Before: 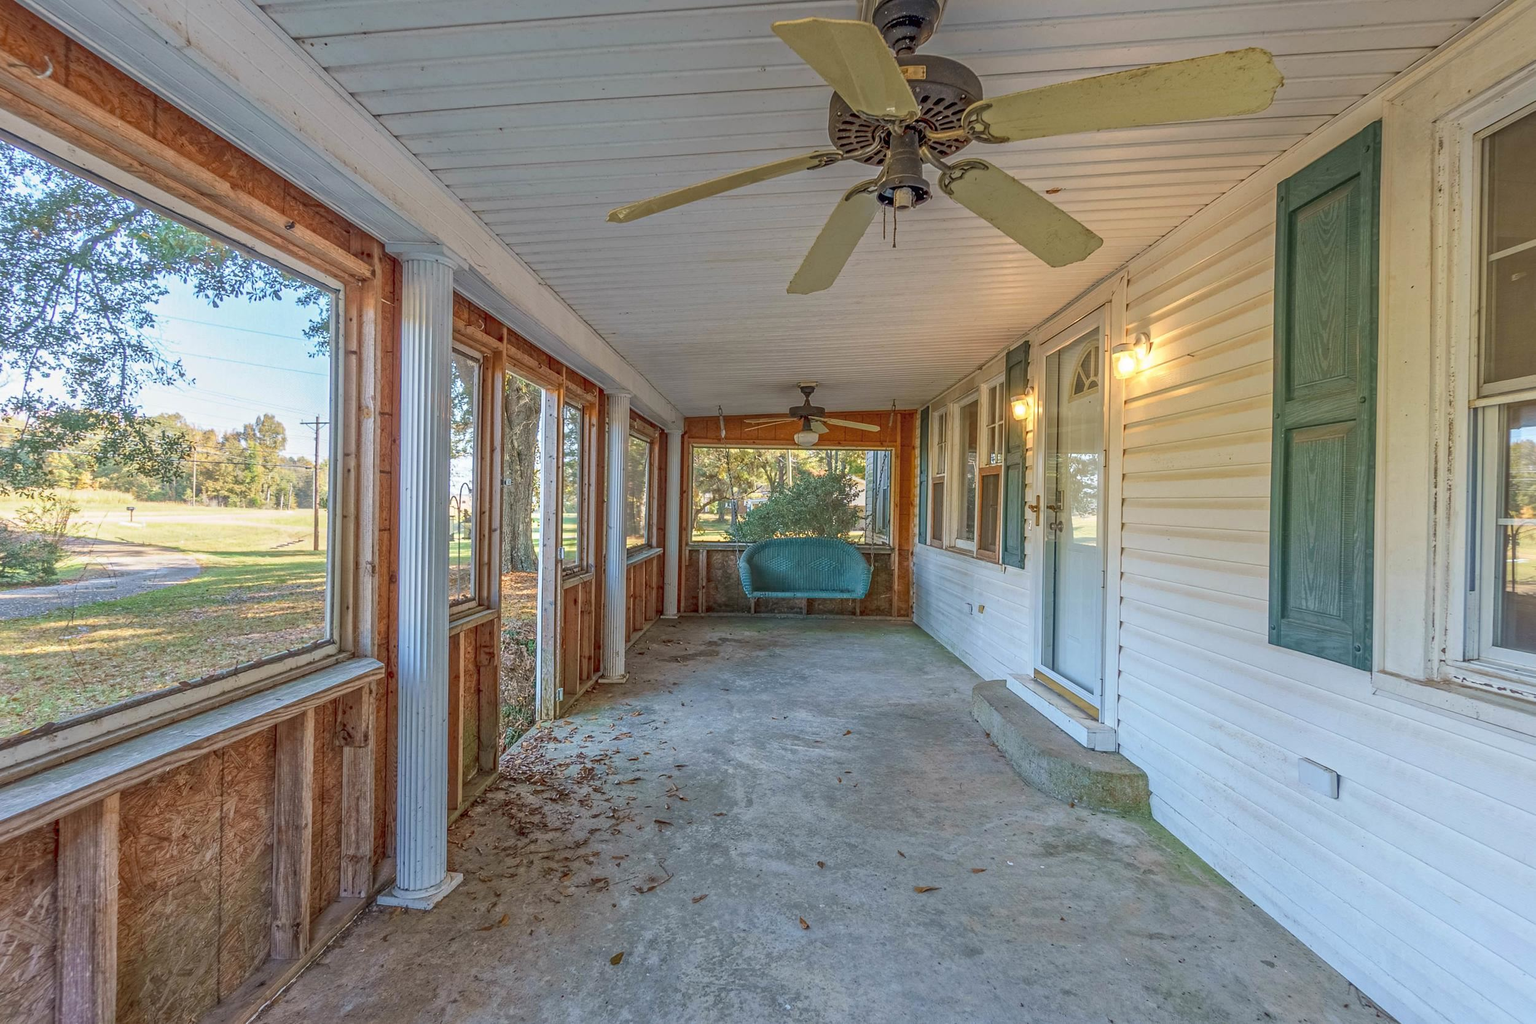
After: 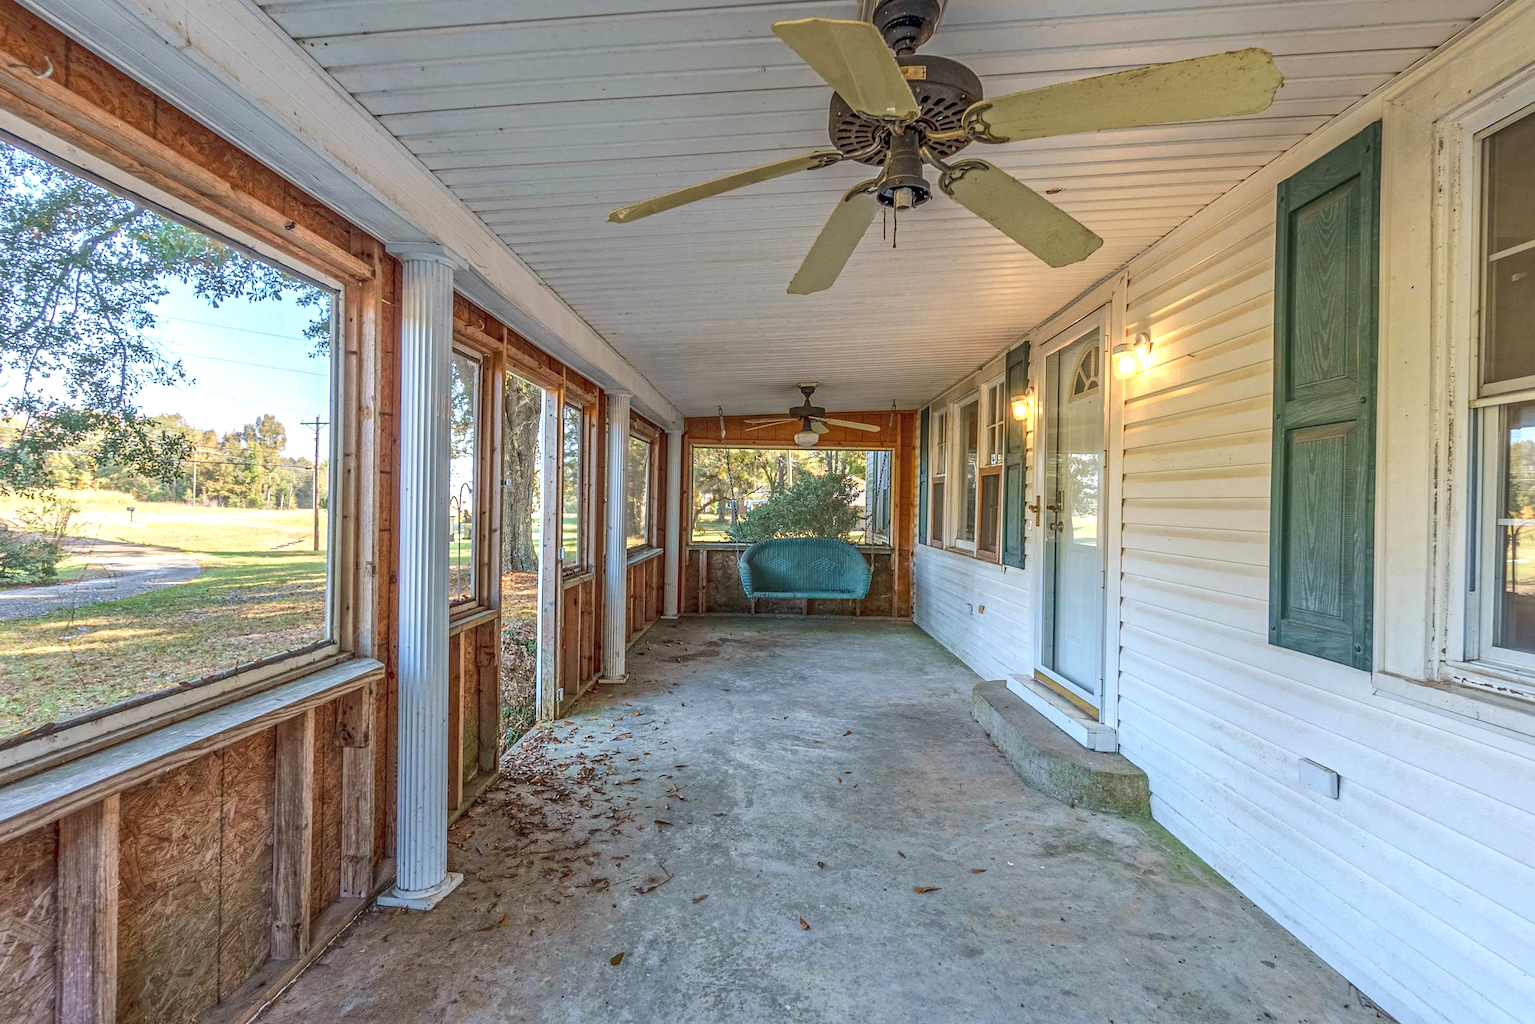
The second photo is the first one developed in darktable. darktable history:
tone equalizer: -8 EV -0.39 EV, -7 EV -0.382 EV, -6 EV -0.353 EV, -5 EV -0.235 EV, -3 EV 0.214 EV, -2 EV 0.328 EV, -1 EV 0.375 EV, +0 EV 0.39 EV, edges refinement/feathering 500, mask exposure compensation -1.57 EV, preserve details no
shadows and highlights: shadows 20.32, highlights -20.04, soften with gaussian
